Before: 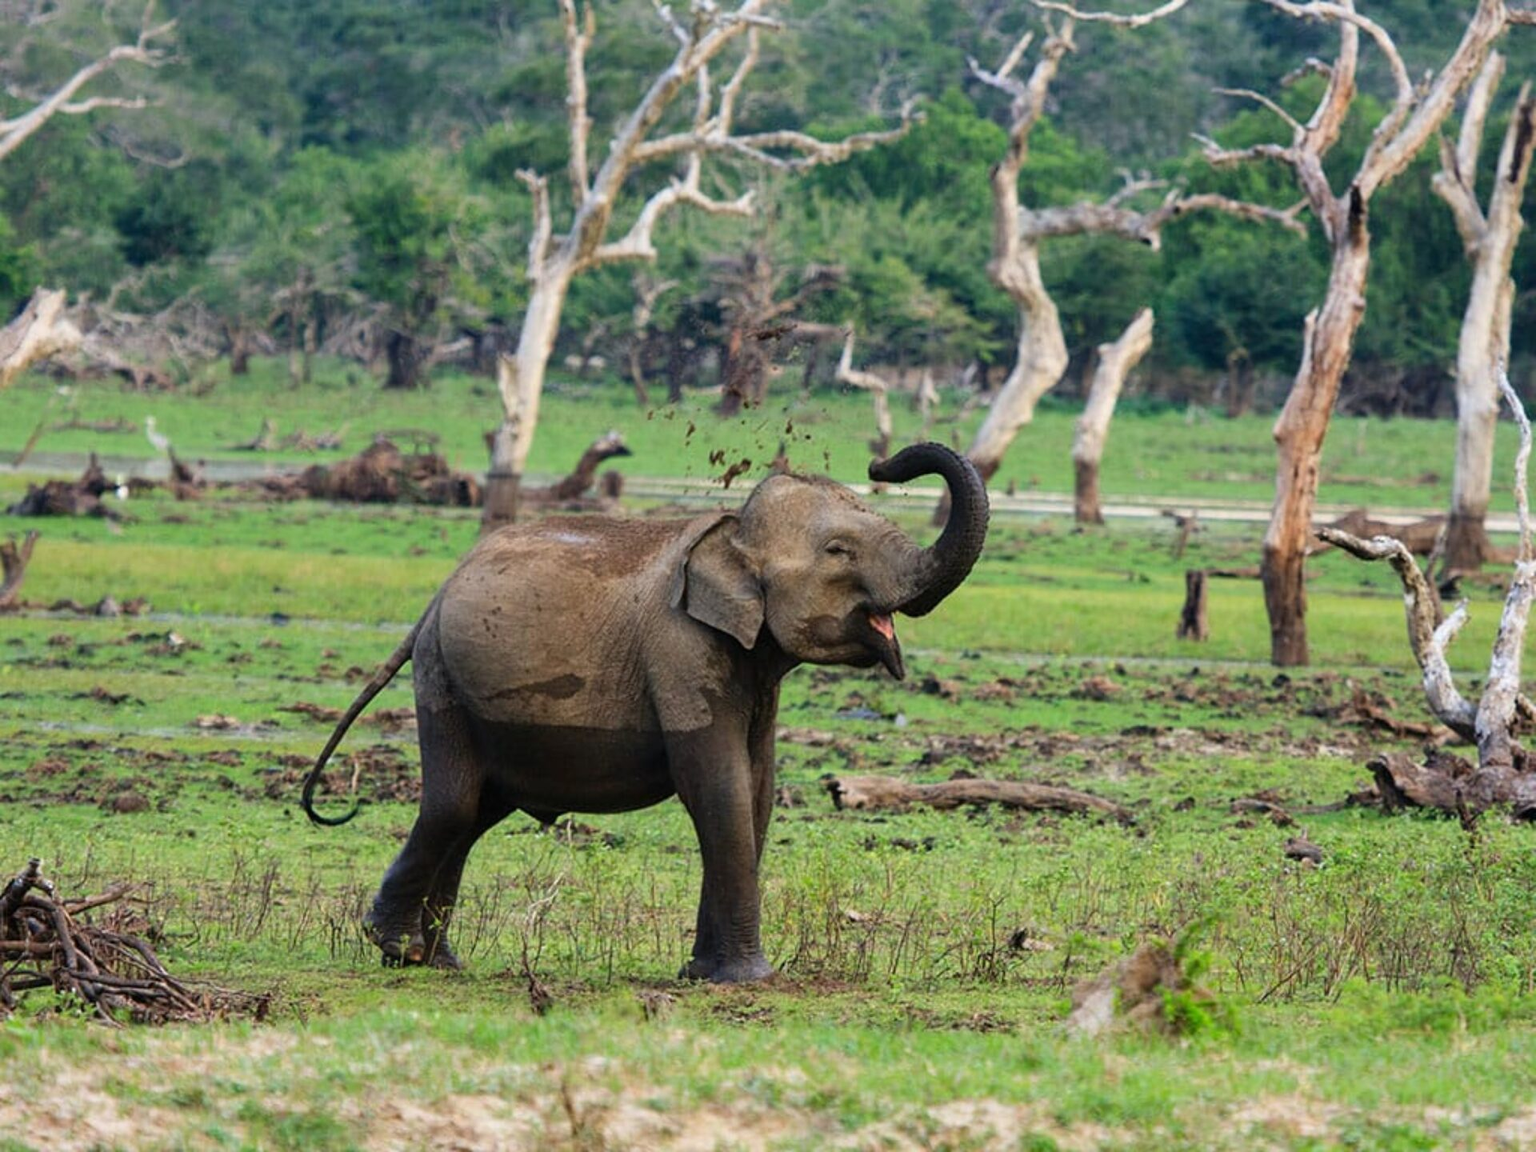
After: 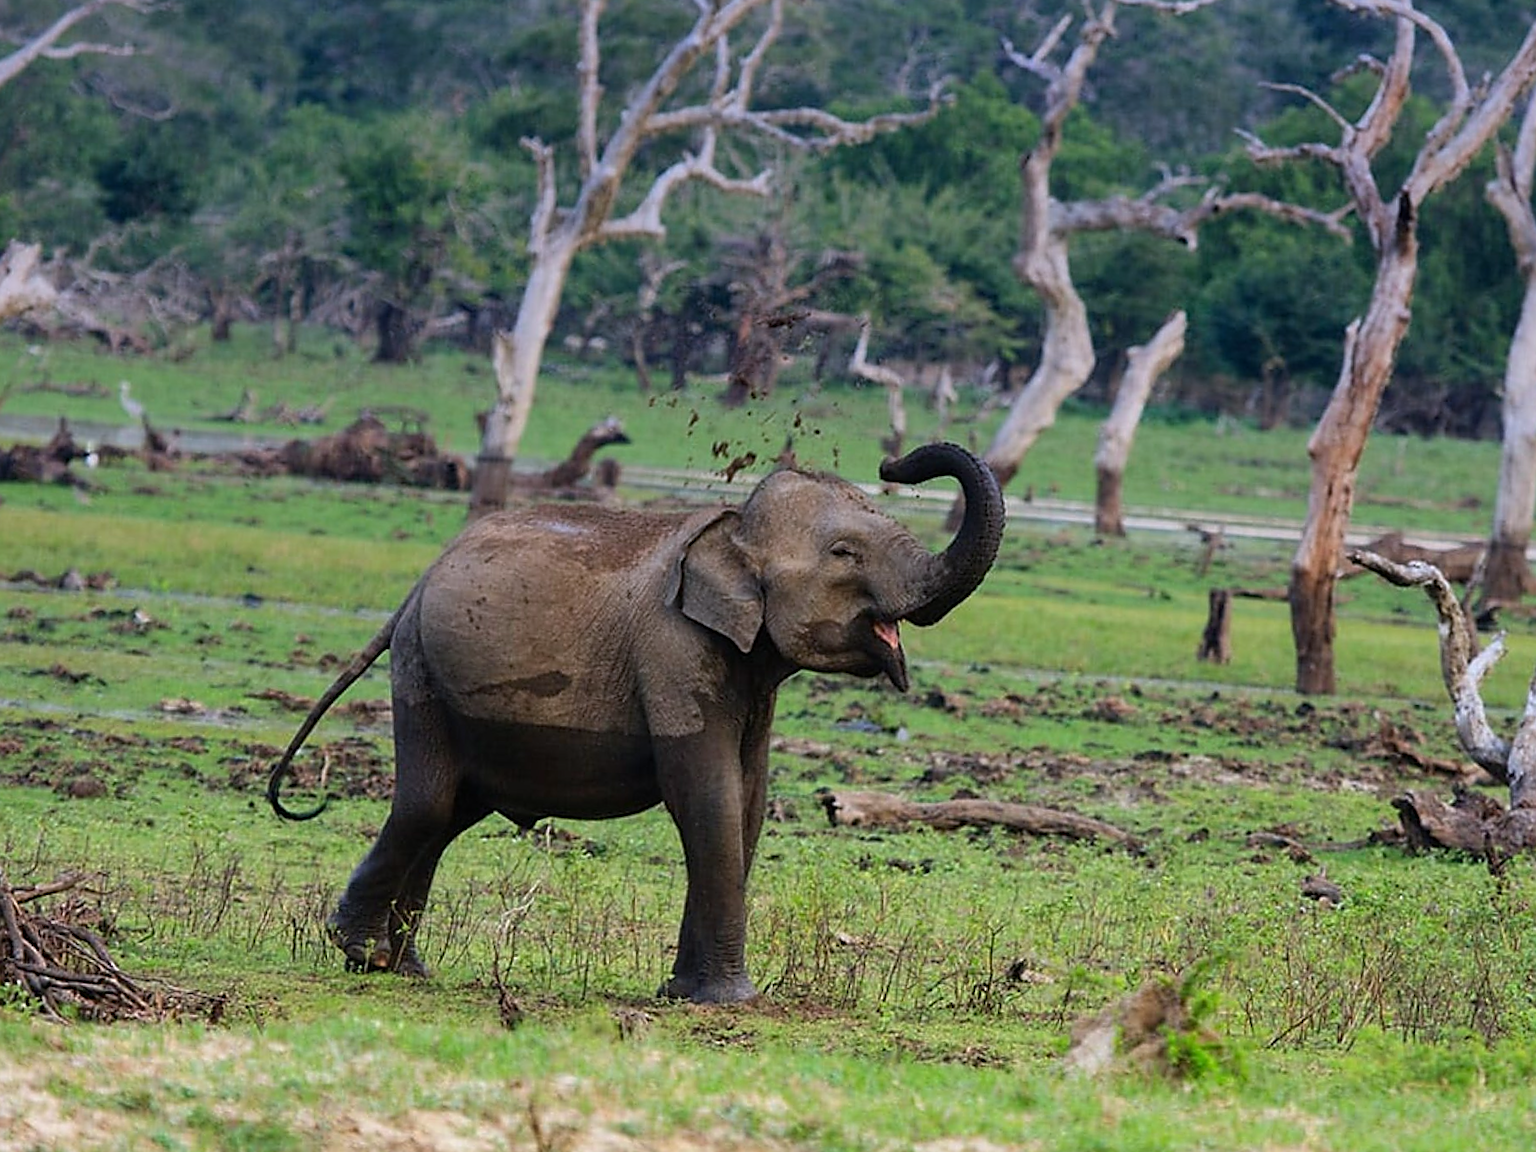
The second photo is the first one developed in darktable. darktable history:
graduated density: hue 238.83°, saturation 50%
sharpen: radius 1.4, amount 1.25, threshold 0.7
crop and rotate: angle -2.38°
